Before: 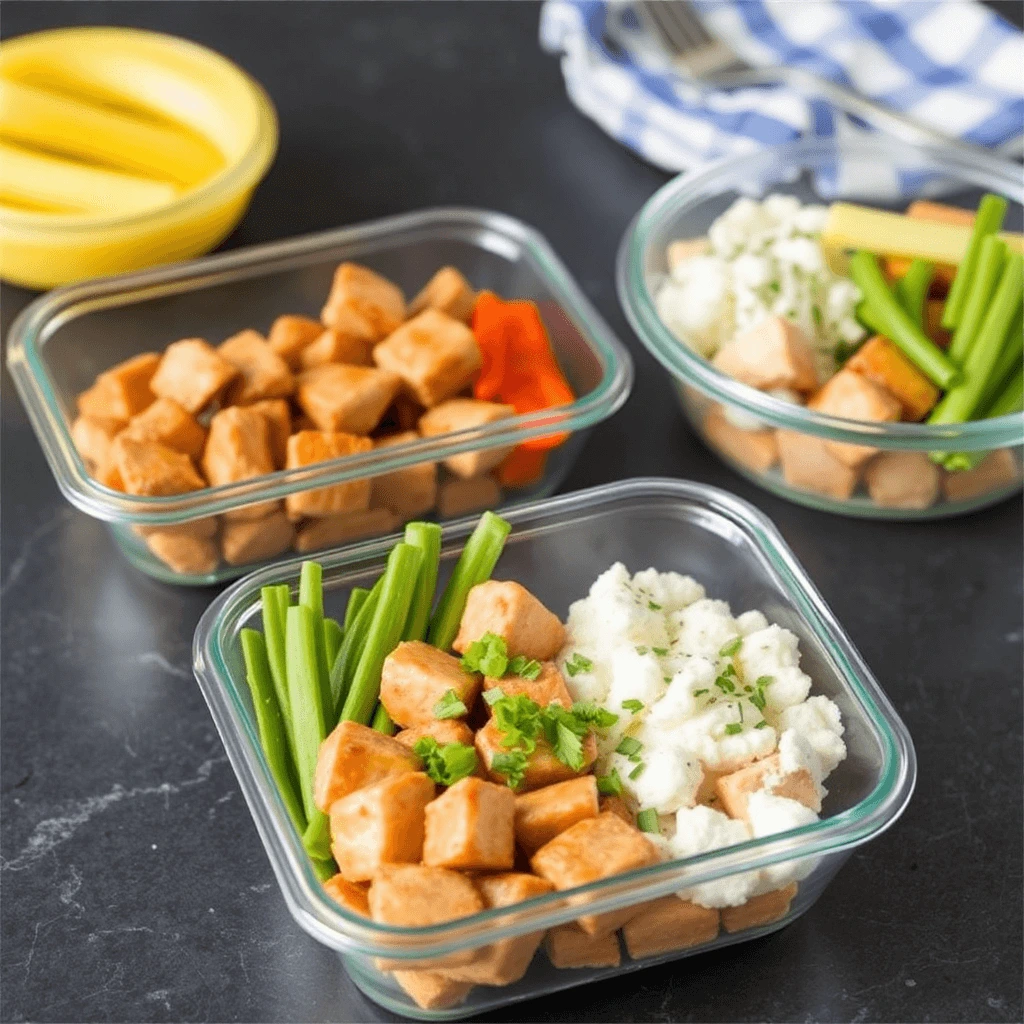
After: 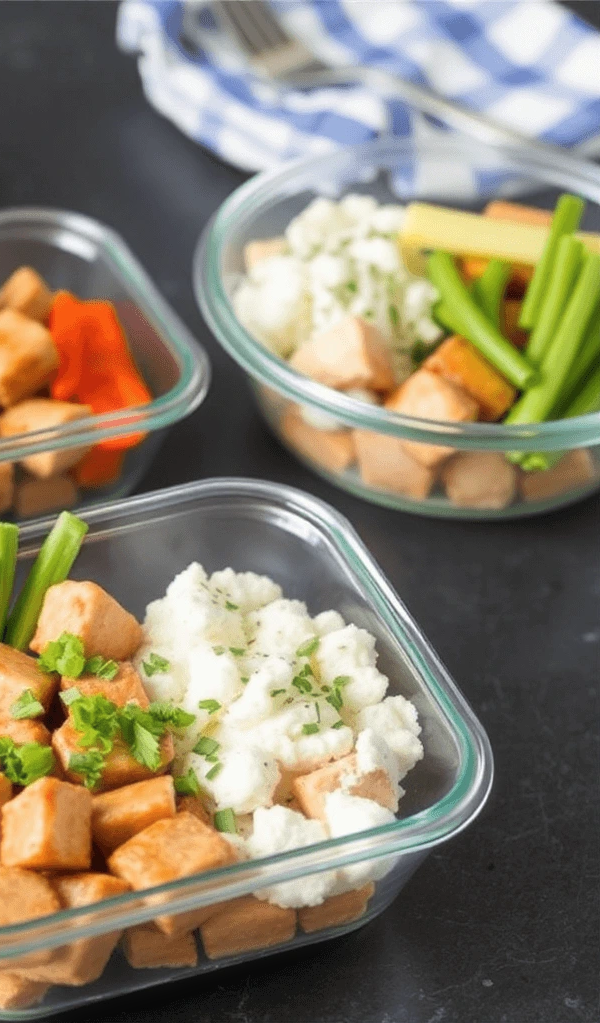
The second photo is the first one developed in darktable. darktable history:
crop: left 41.402%
haze removal: strength -0.1, adaptive false
